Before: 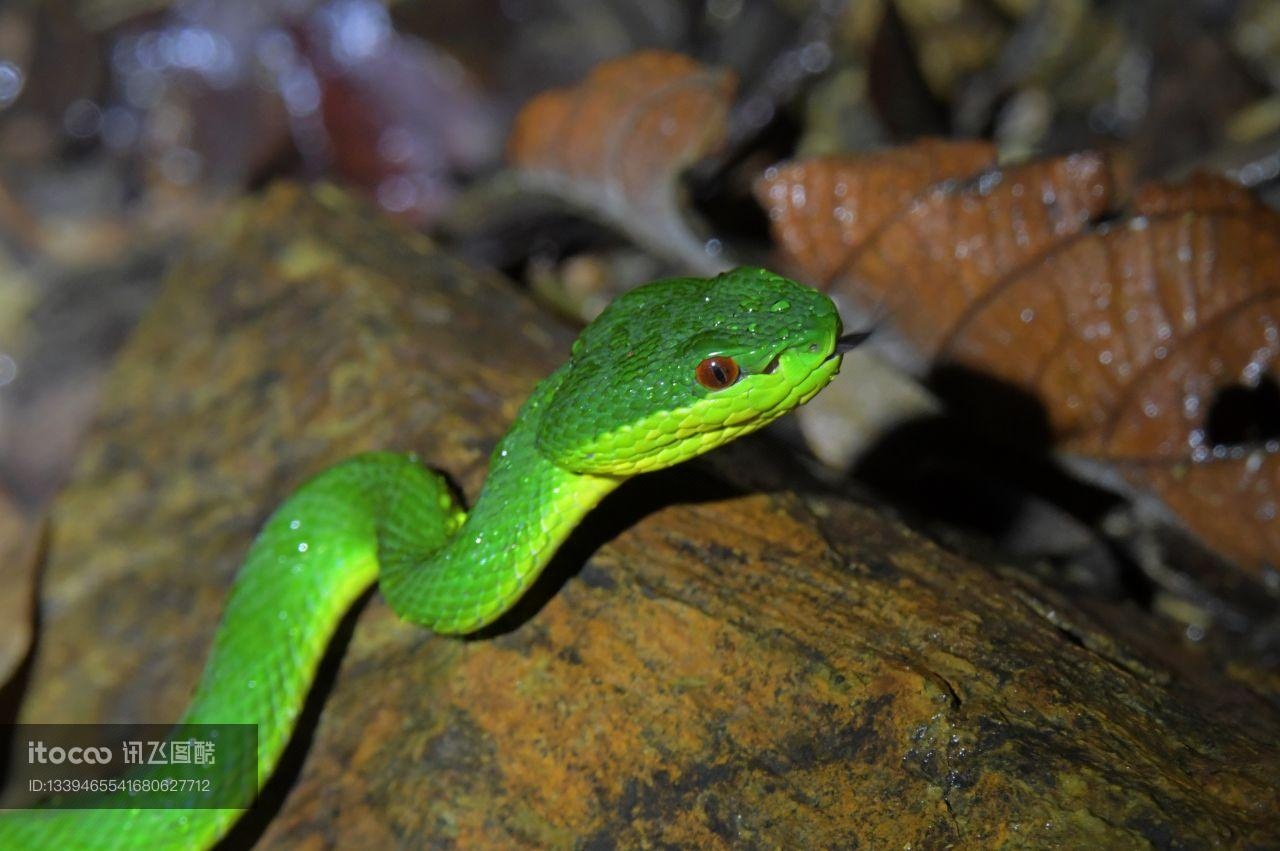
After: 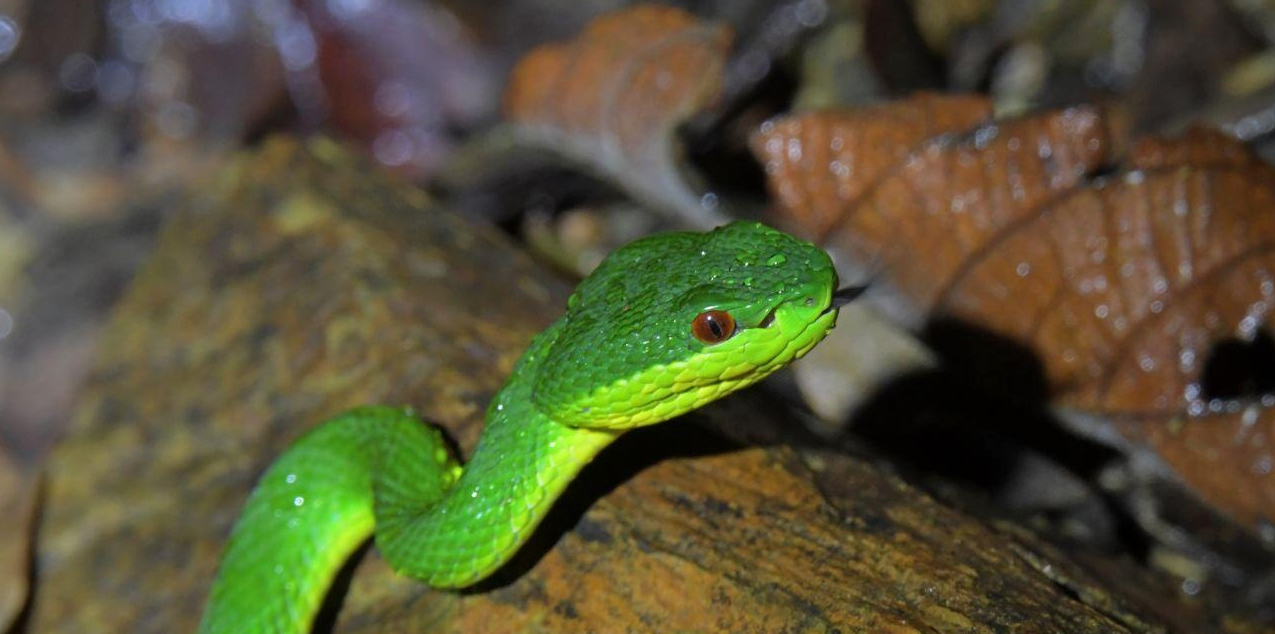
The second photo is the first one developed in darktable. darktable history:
shadows and highlights: shadows 29.64, highlights -30.24, low approximation 0.01, soften with gaussian
crop: left 0.33%, top 5.495%, bottom 19.916%
